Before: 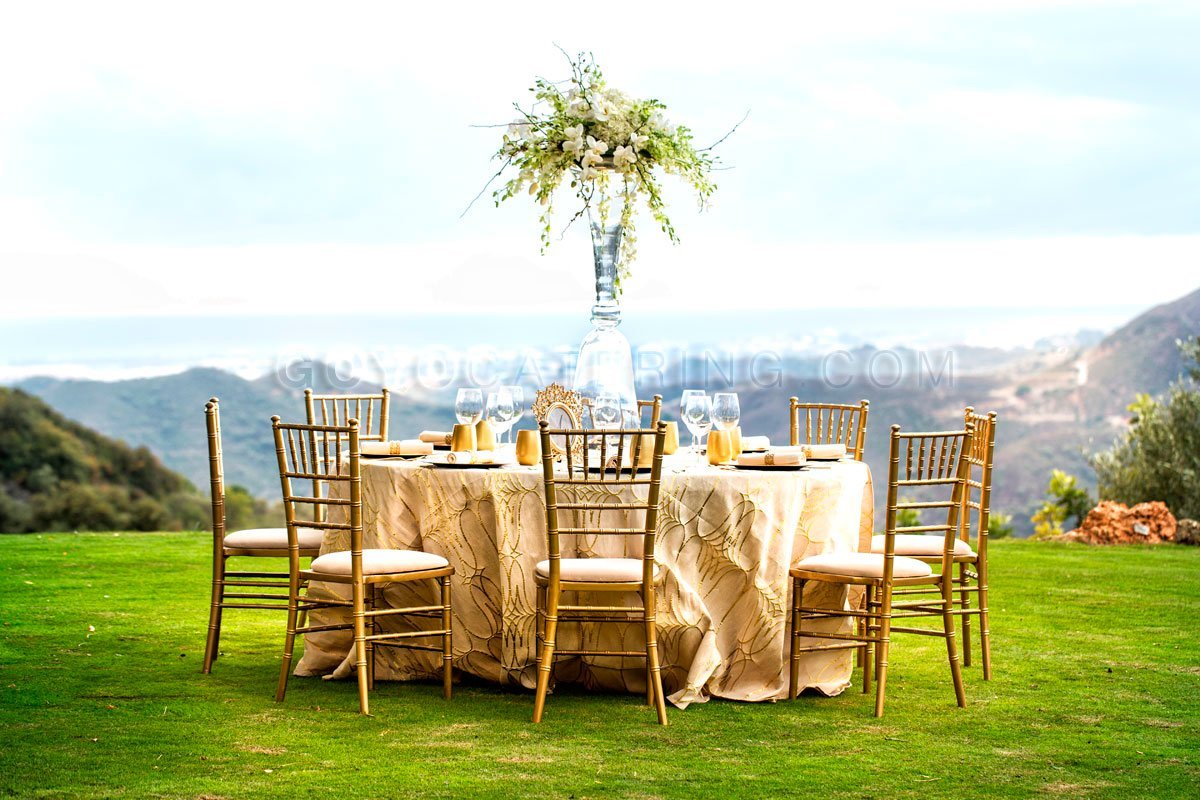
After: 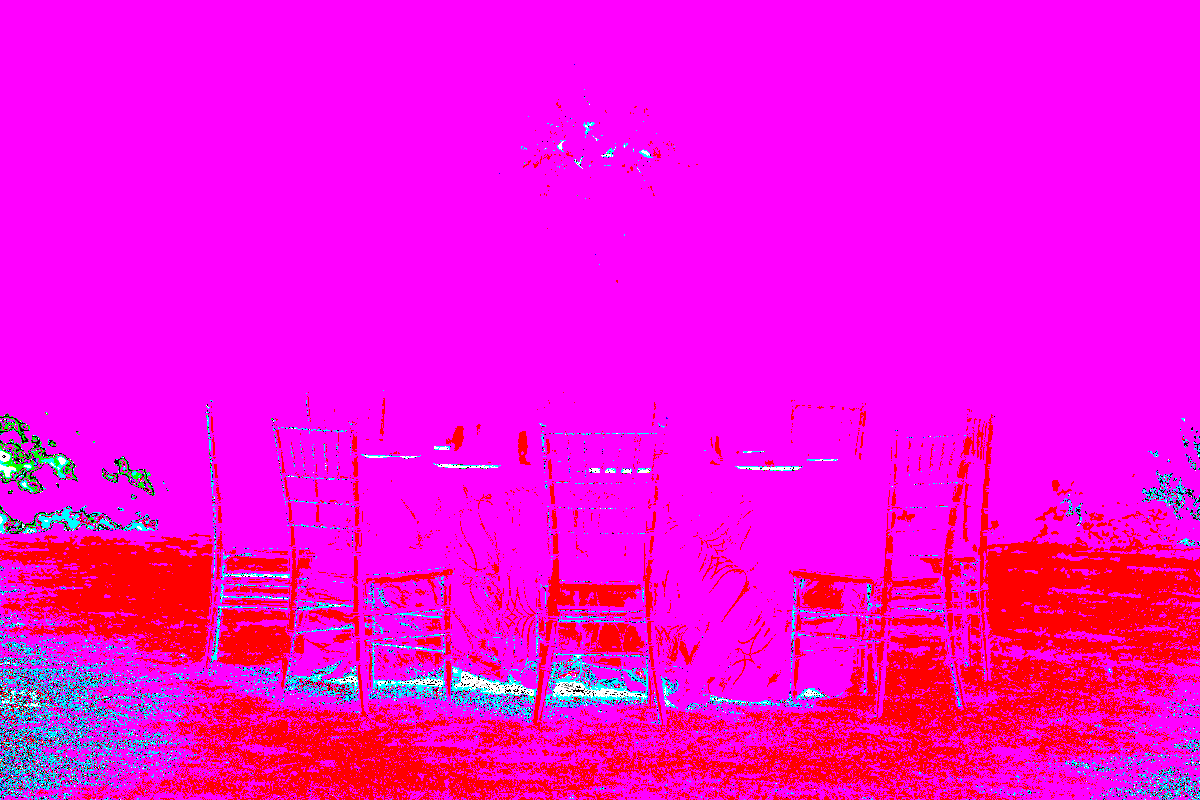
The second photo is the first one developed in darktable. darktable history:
shadows and highlights: radius 331.84, shadows 53.55, highlights -100, compress 94.63%, highlights color adjustment 73.23%, soften with gaussian
exposure: black level correction 0, exposure 1.2 EV, compensate highlight preservation false
white balance: red 8, blue 8
